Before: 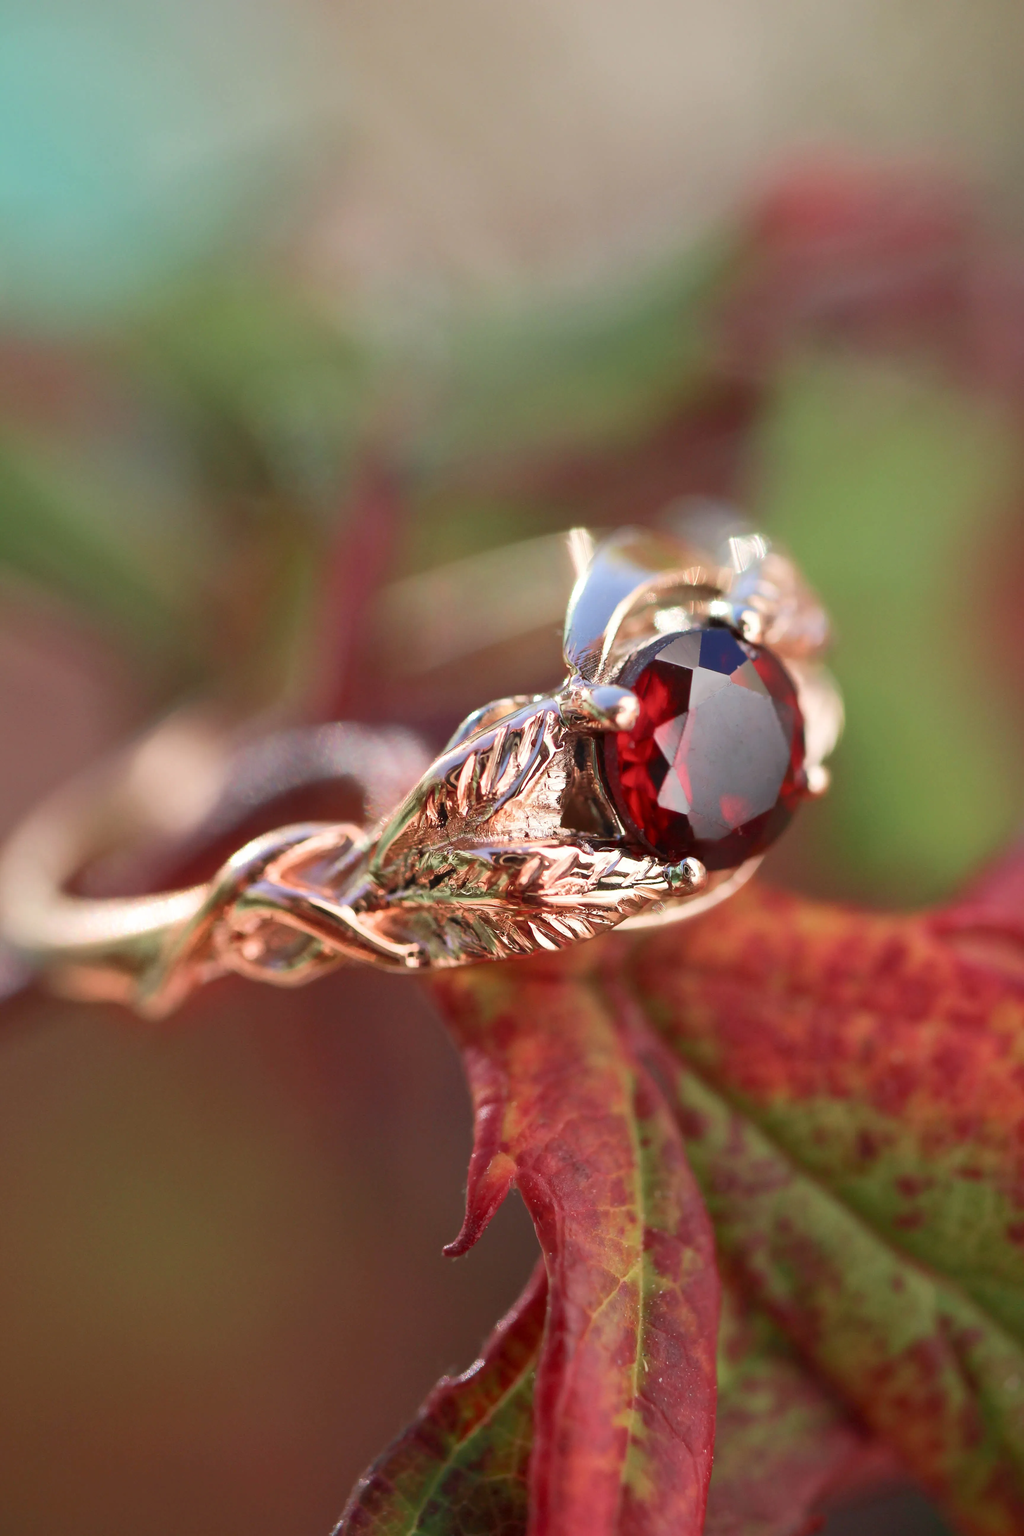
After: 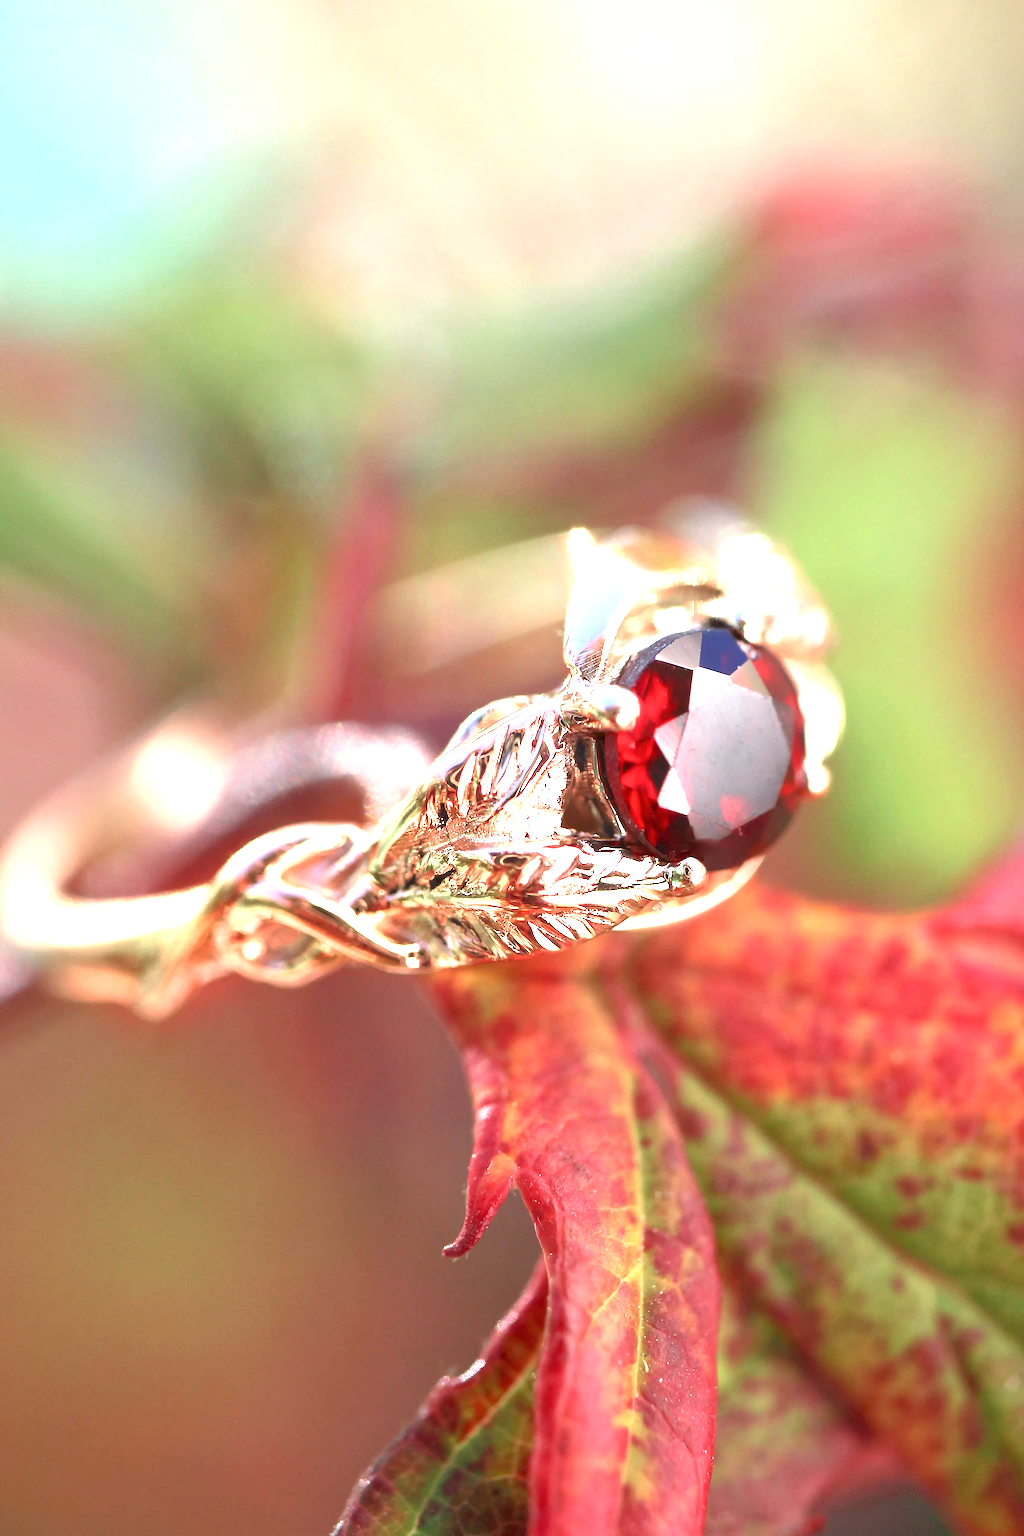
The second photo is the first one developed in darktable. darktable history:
sharpen: on, module defaults
exposure: black level correction 0, exposure 1.5 EV, compensate highlight preservation false
